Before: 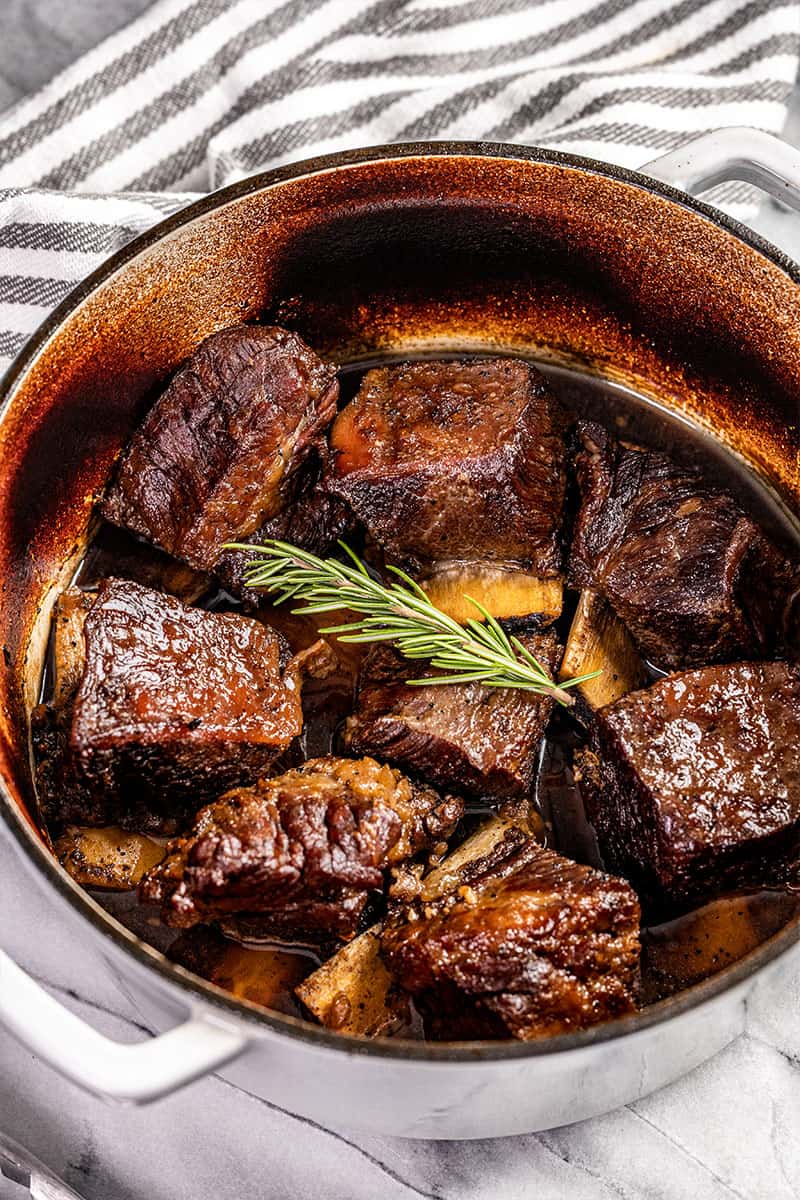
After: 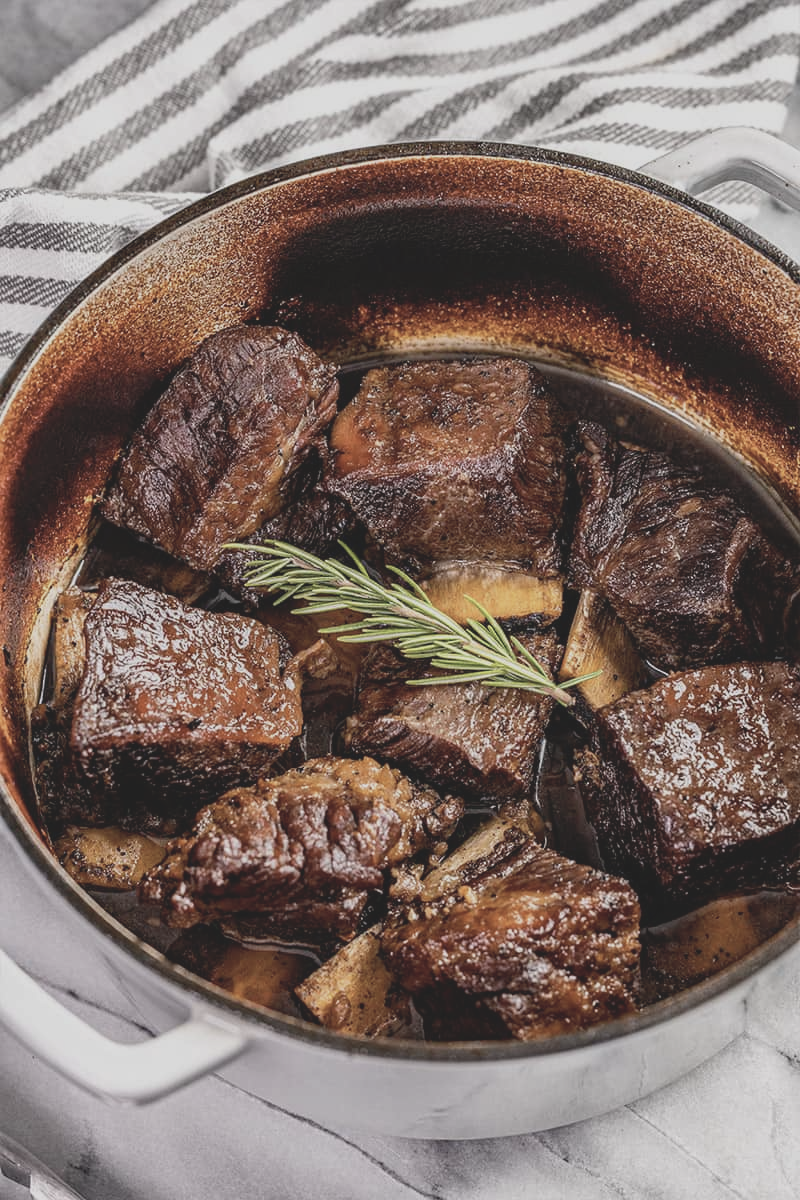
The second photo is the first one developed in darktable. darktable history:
contrast brightness saturation: contrast -0.25, saturation -0.448
